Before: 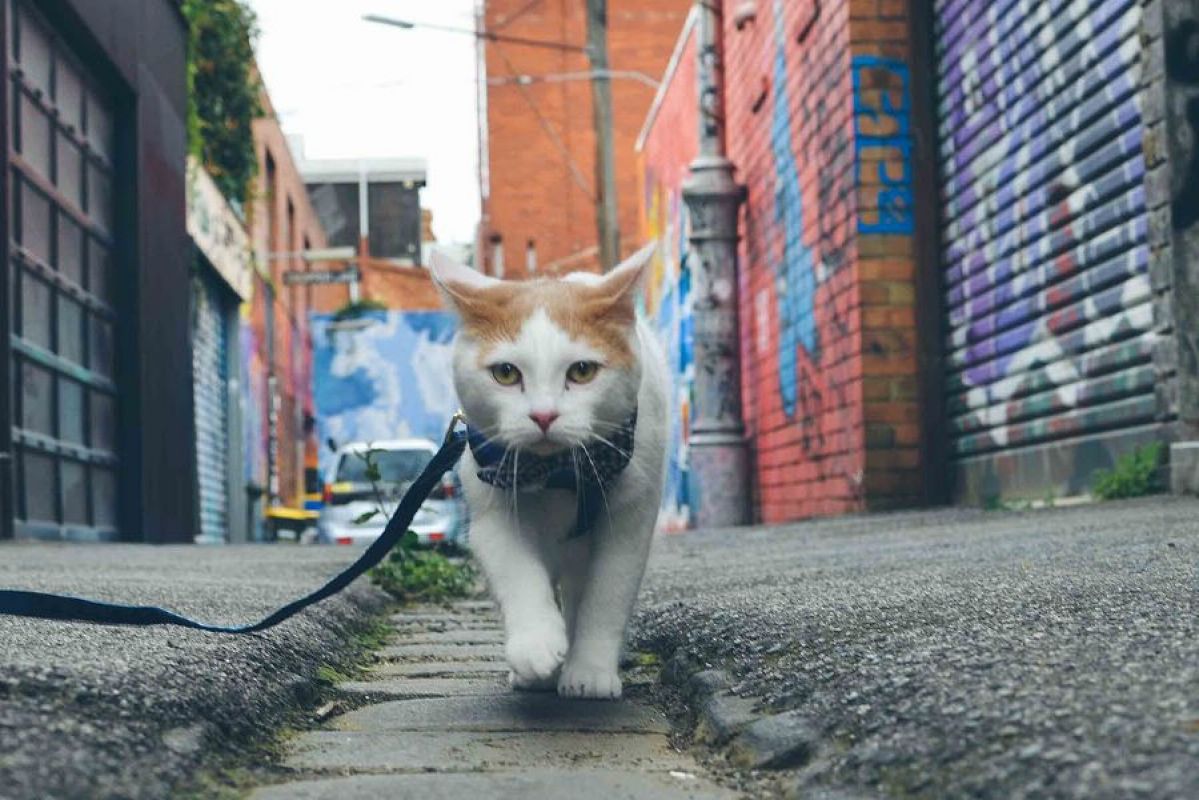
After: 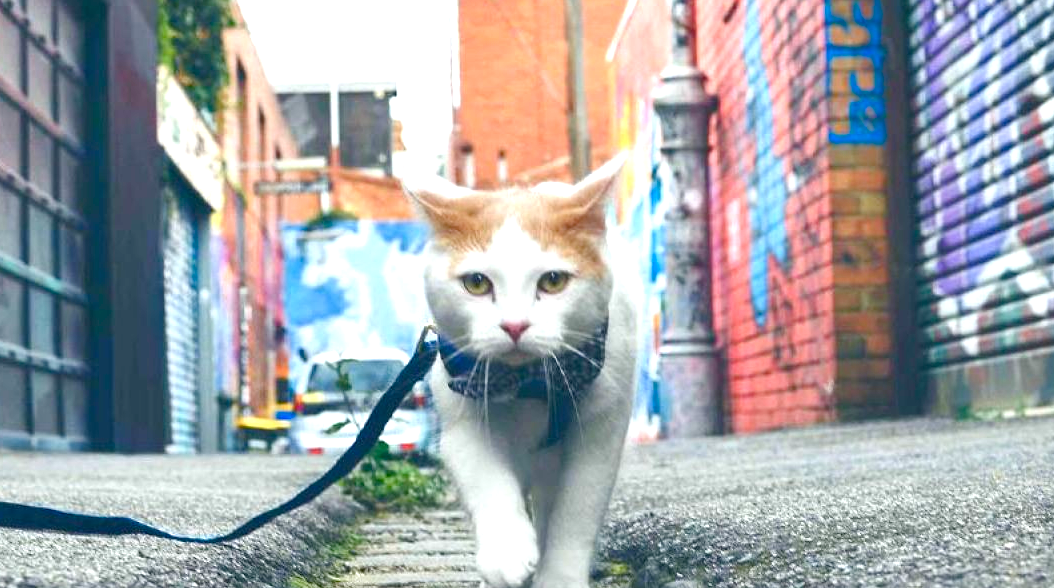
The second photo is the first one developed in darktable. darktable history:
color balance rgb: perceptual saturation grading › global saturation 20%, perceptual saturation grading › highlights -25%, perceptual saturation grading › shadows 50%
exposure: exposure 1 EV, compensate highlight preservation false
crop and rotate: left 2.425%, top 11.305%, right 9.6%, bottom 15.08%
